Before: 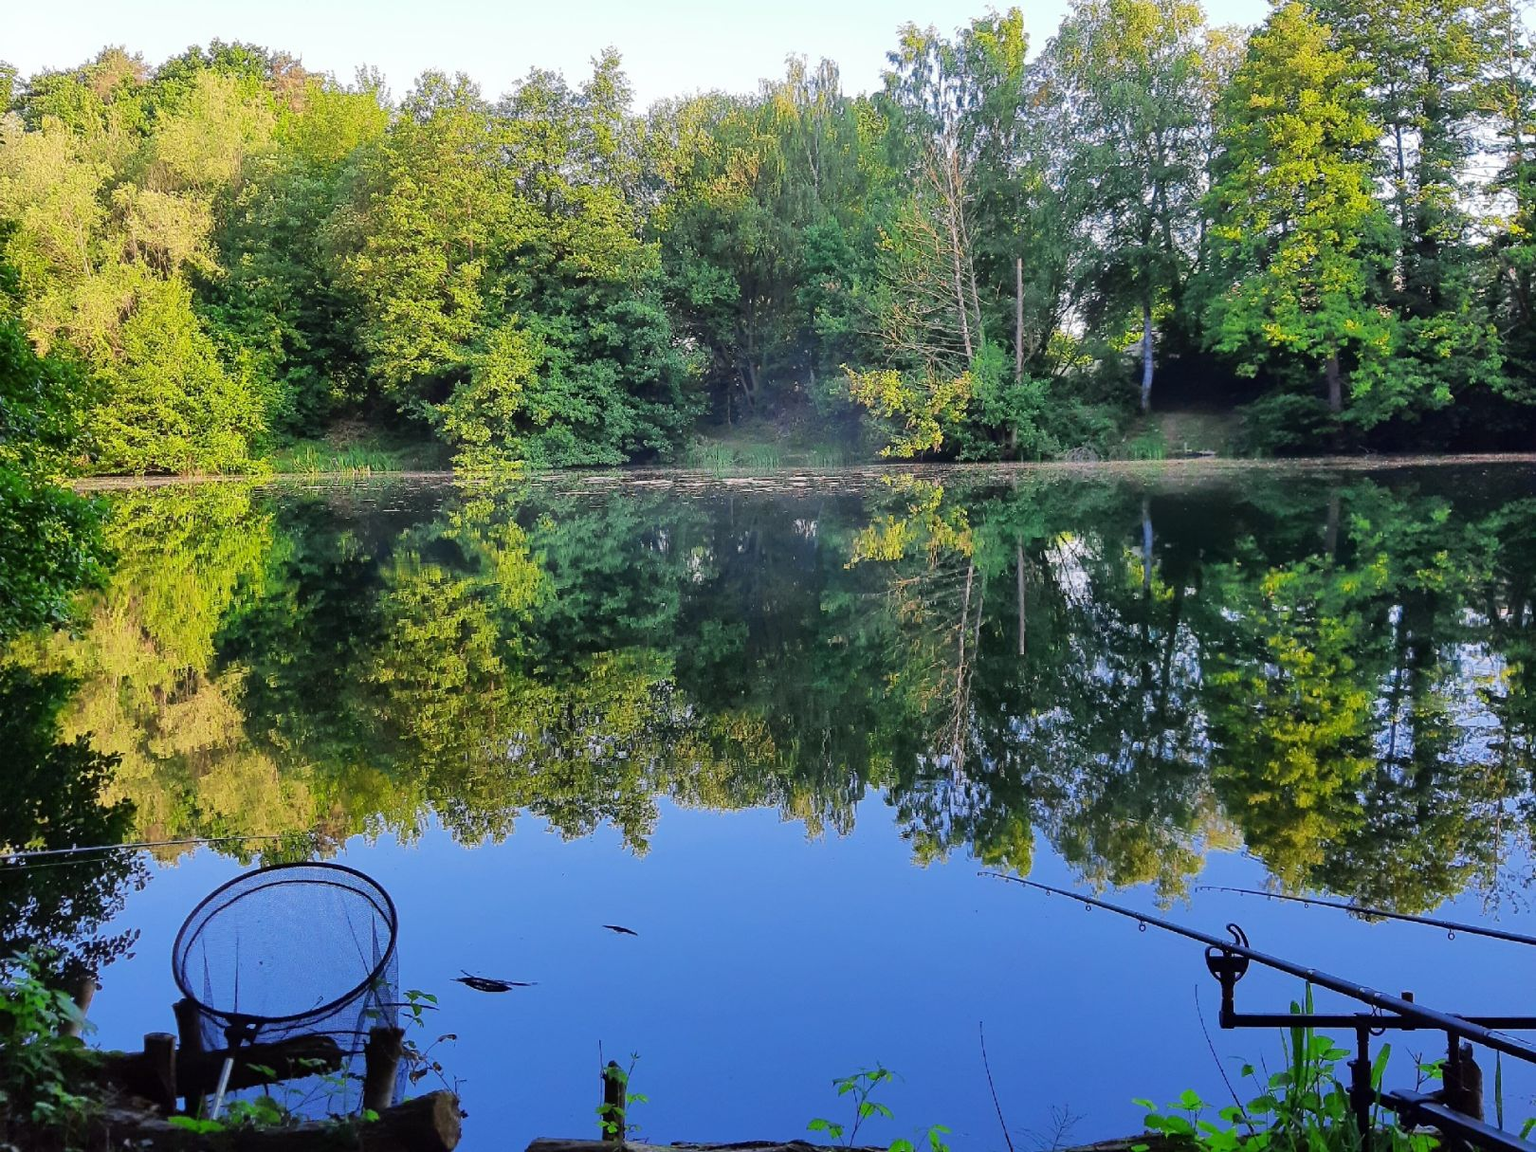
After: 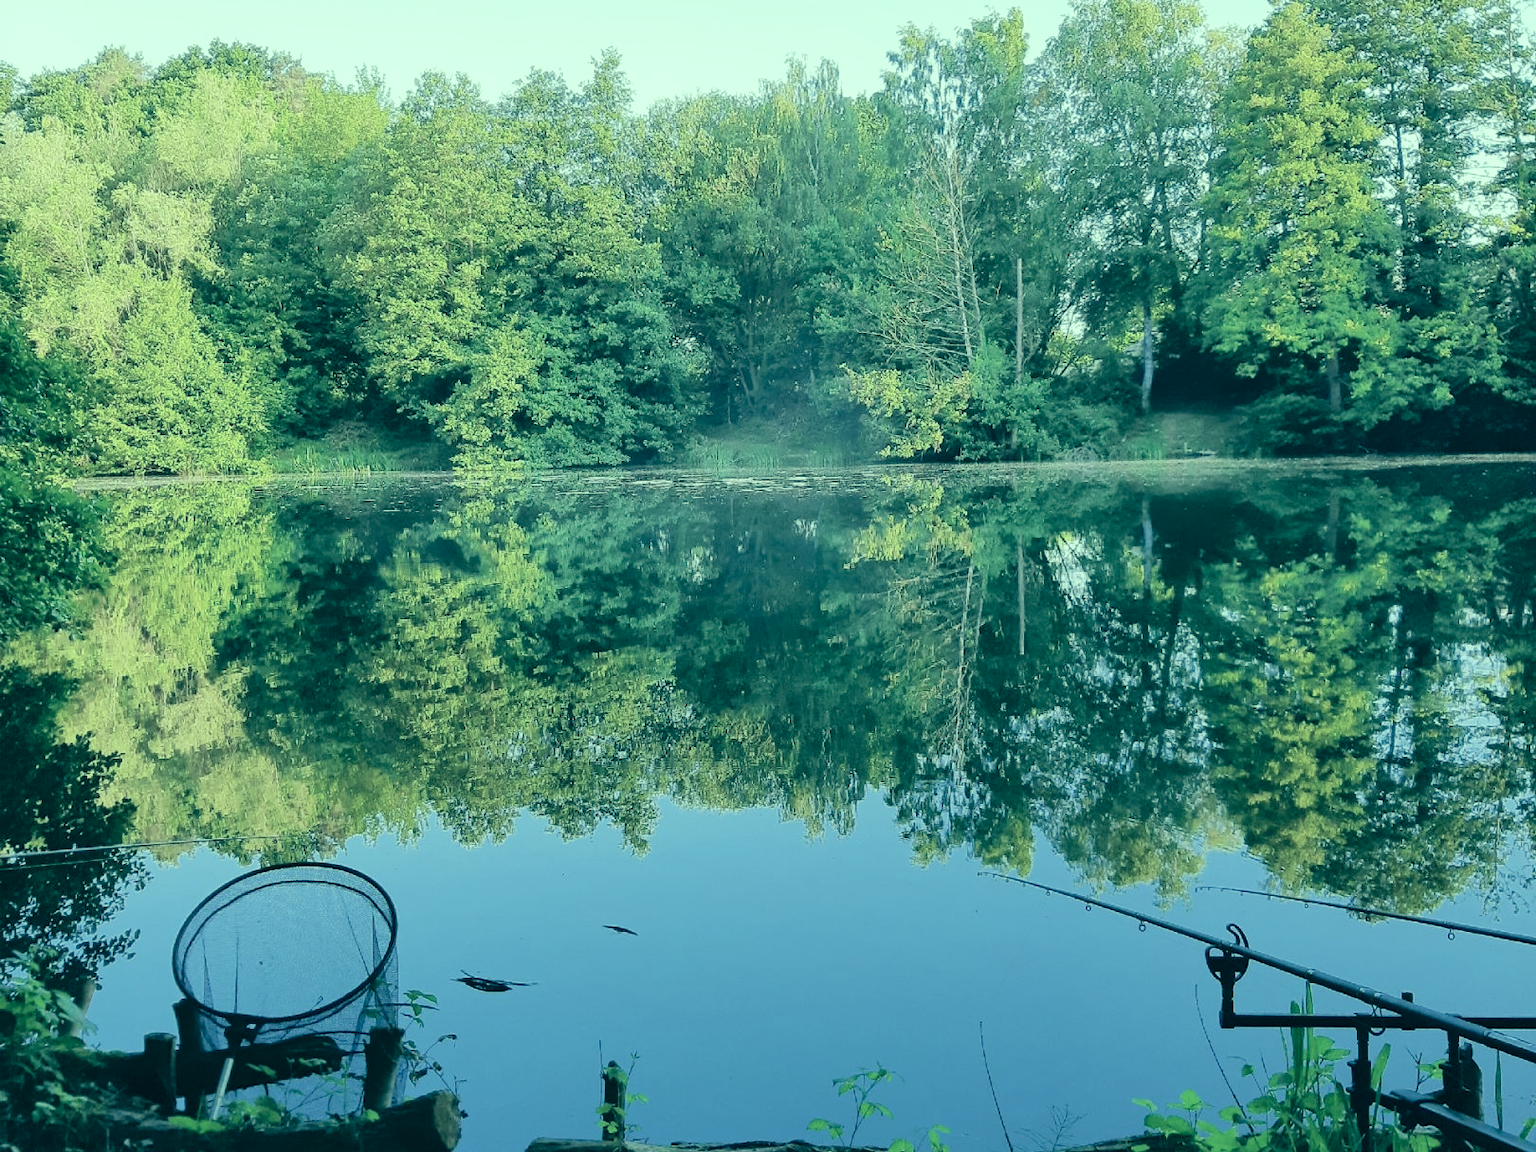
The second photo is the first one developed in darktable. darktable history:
color correction: highlights a* -20.08, highlights b* 9.8, shadows a* -20.4, shadows b* -10.76
tone equalizer: on, module defaults
contrast brightness saturation: brightness 0.18, saturation -0.5
